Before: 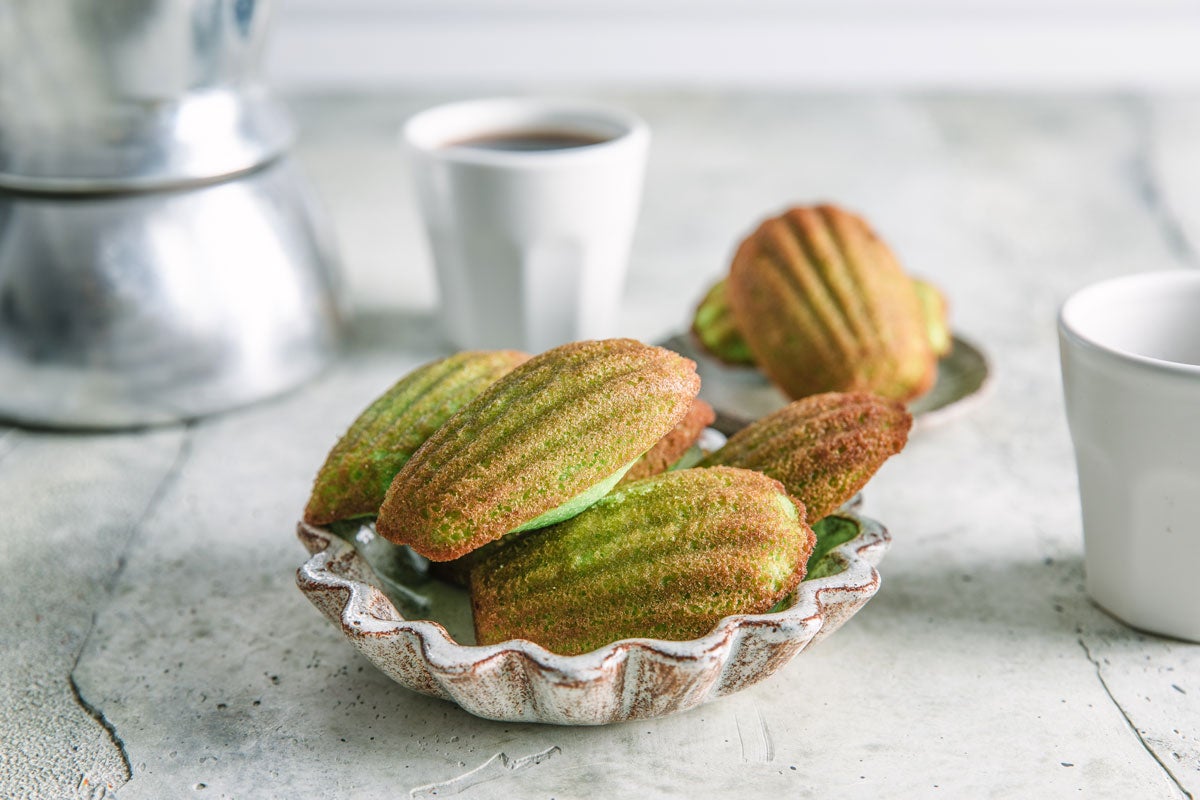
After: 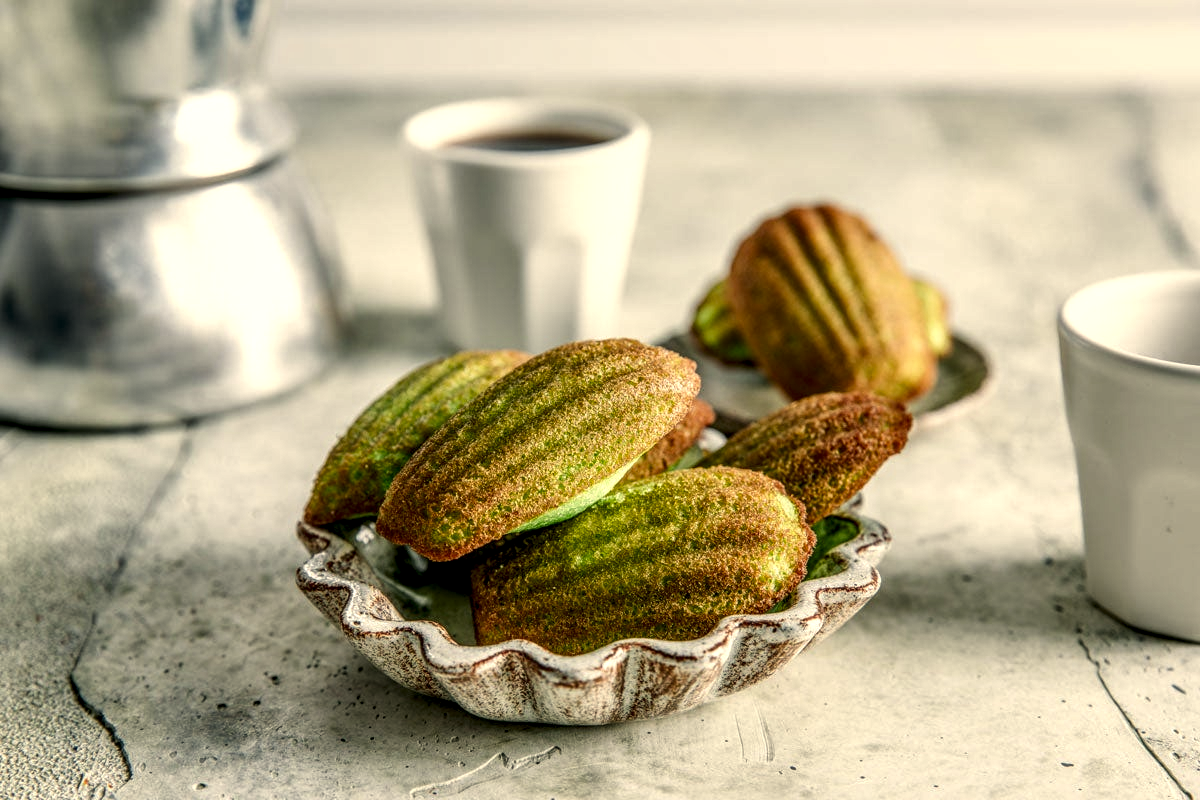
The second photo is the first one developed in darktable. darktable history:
local contrast: highlights 60%, shadows 61%, detail 160%
color correction: highlights a* 1.31, highlights b* 17.48
contrast brightness saturation: brightness -0.093
